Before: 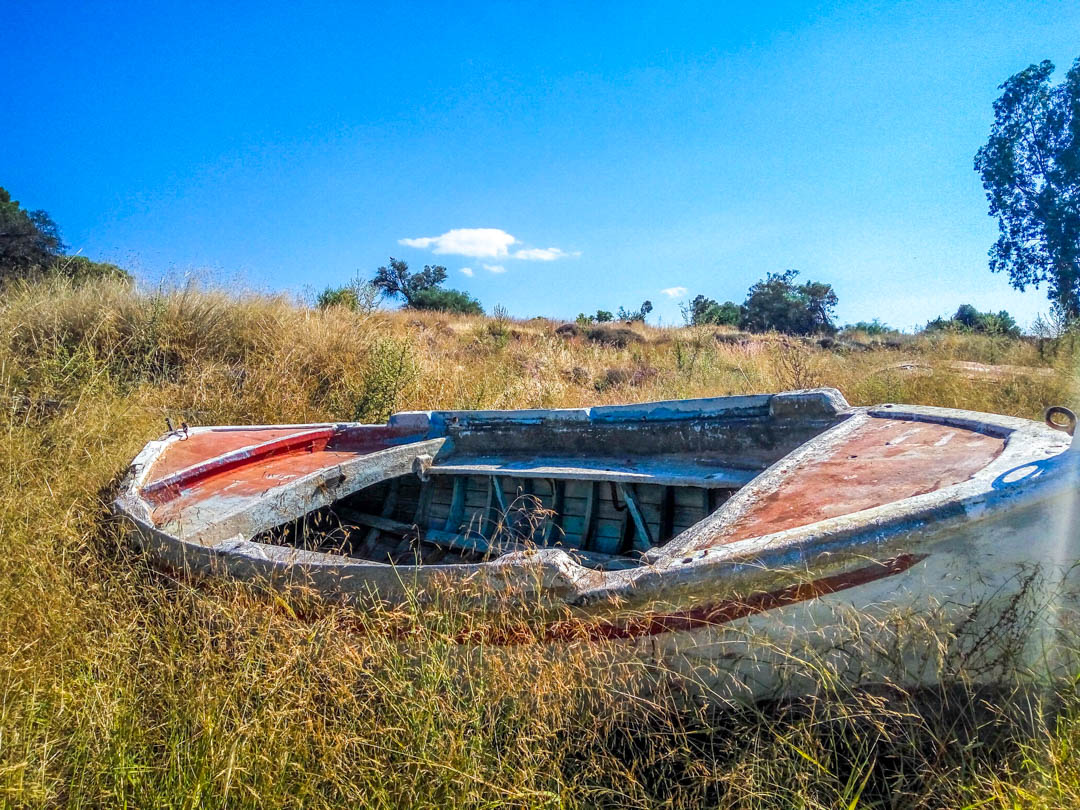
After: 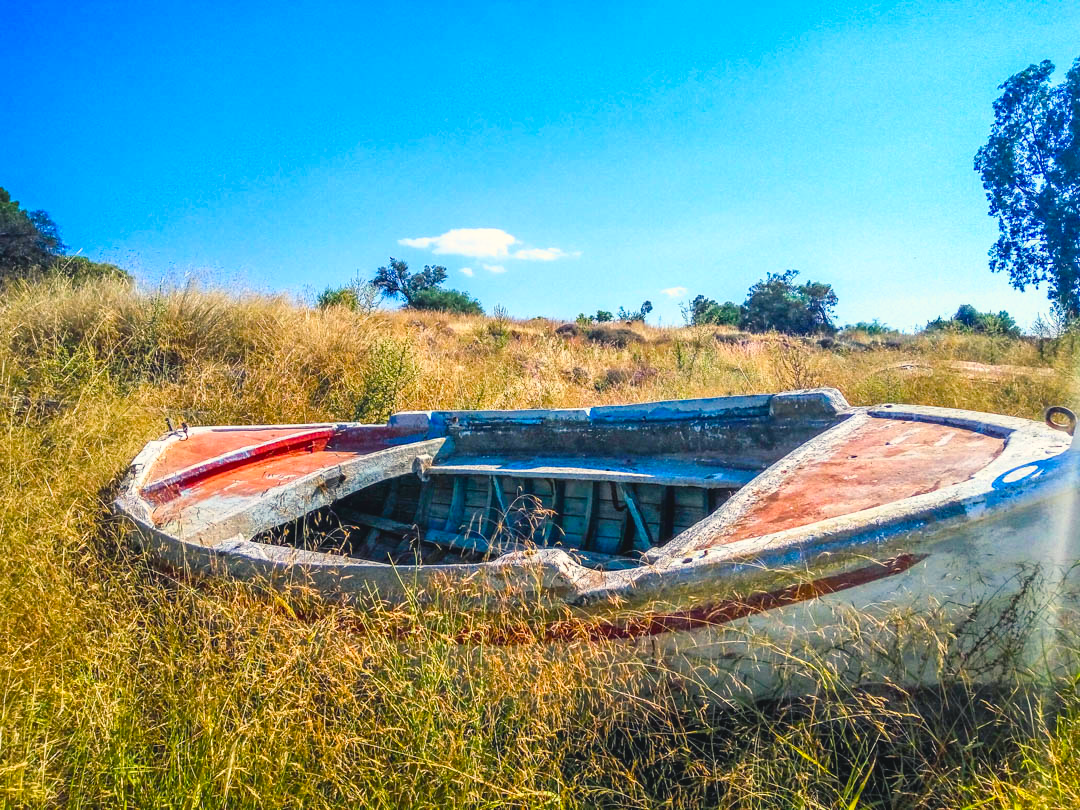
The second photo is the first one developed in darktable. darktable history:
color balance rgb: shadows lift › chroma 2%, shadows lift › hue 219.6°, power › hue 313.2°, highlights gain › chroma 3%, highlights gain › hue 75.6°, global offset › luminance 0.5%, perceptual saturation grading › global saturation 15.33%, perceptual saturation grading › highlights -19.33%, perceptual saturation grading › shadows 20%, global vibrance 20%
base curve: curves: ch0 [(0, 0) (0.666, 0.806) (1, 1)]
